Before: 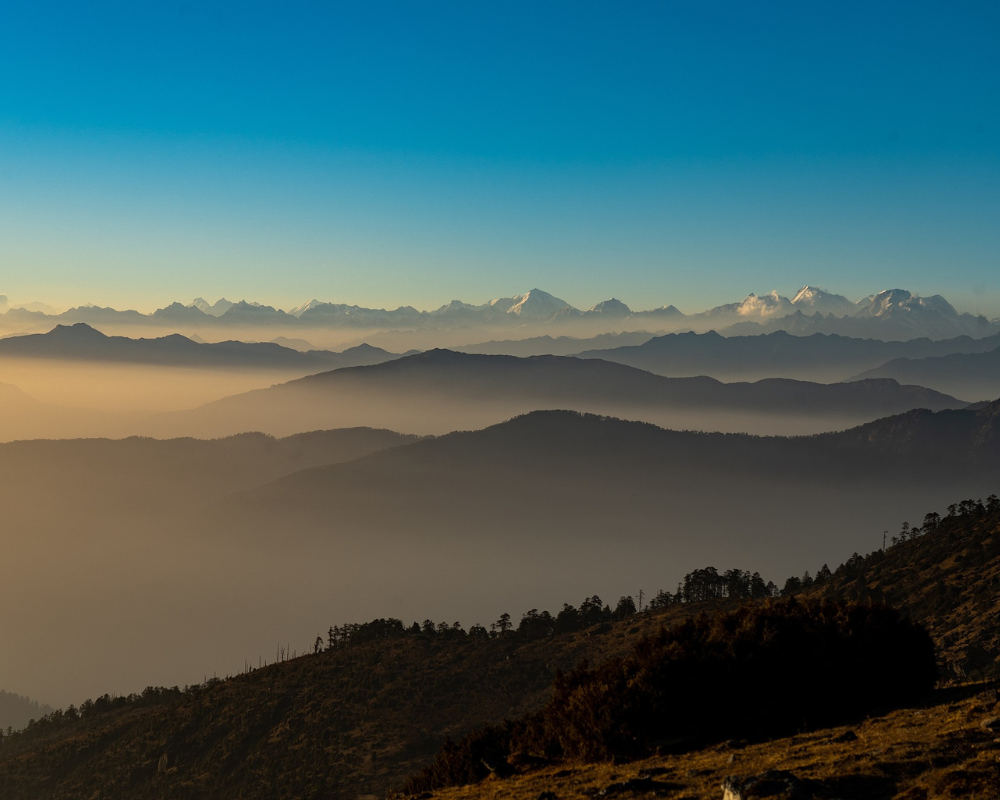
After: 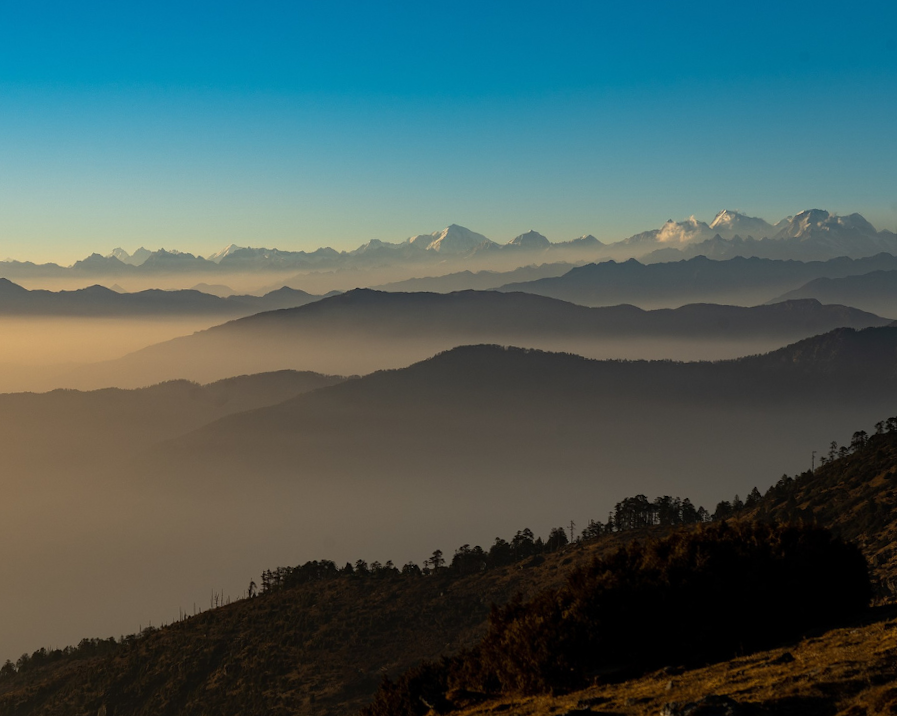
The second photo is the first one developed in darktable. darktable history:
crop and rotate: angle 2.46°, left 5.518%, top 5.721%
